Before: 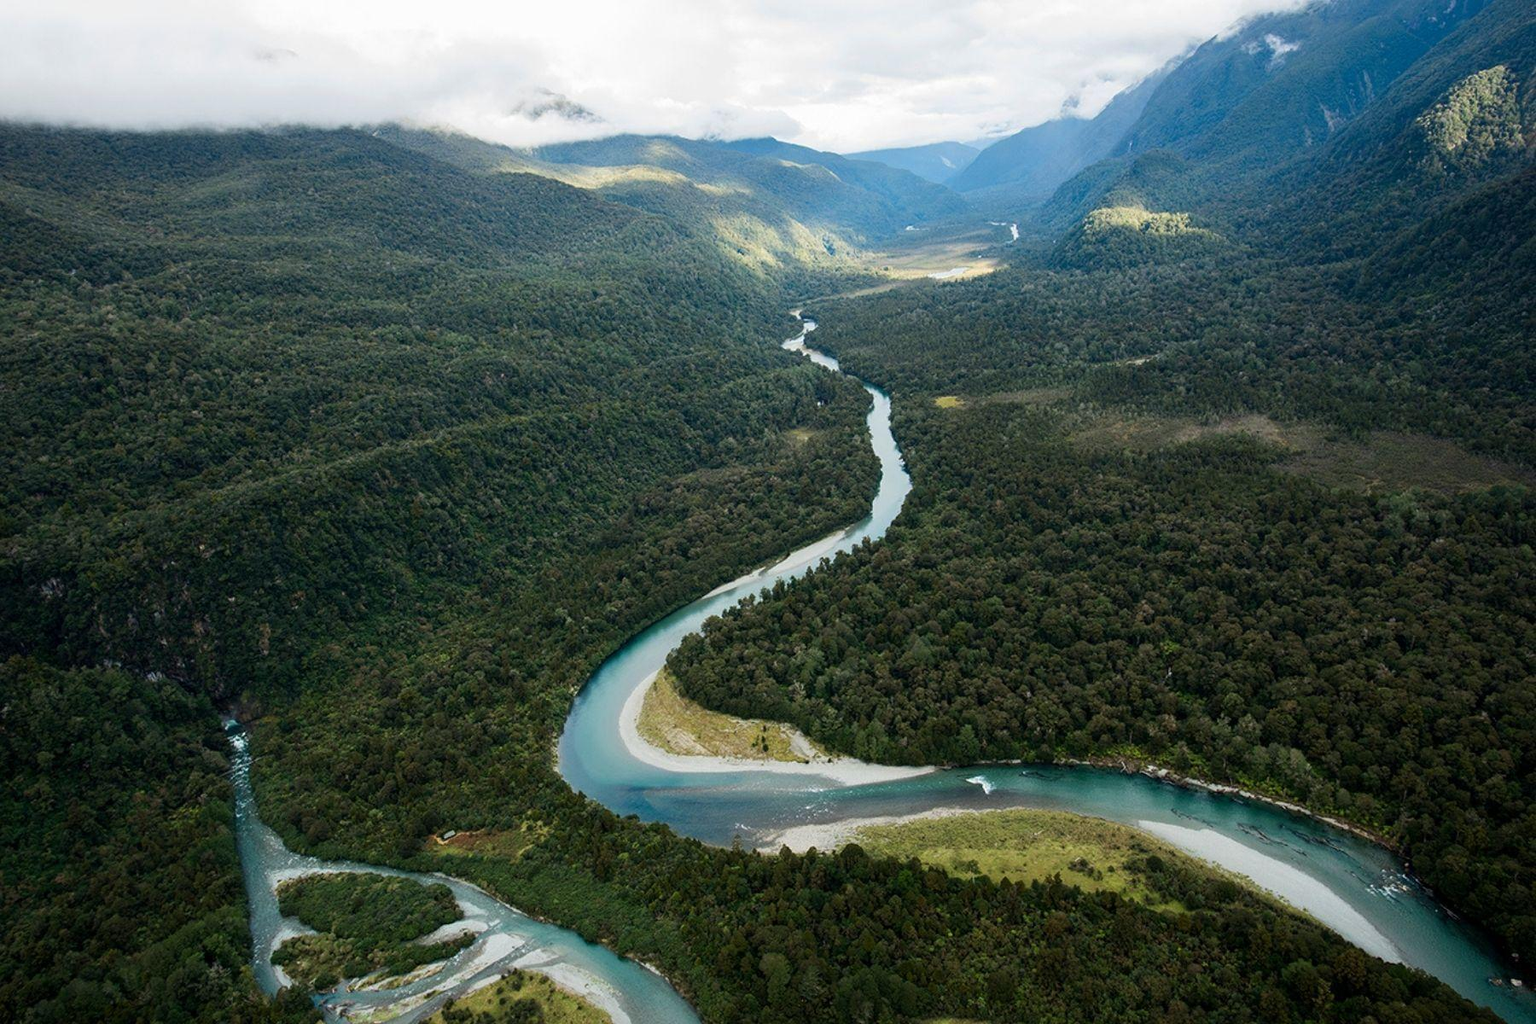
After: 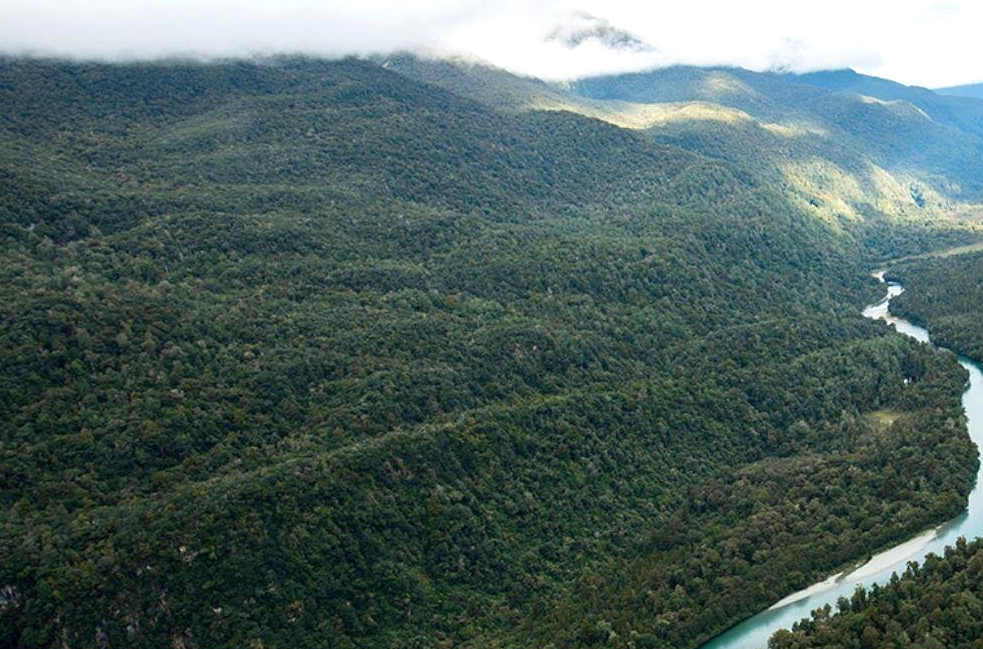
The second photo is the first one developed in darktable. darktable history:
exposure: exposure 0.297 EV, compensate exposure bias true, compensate highlight preservation false
crop and rotate: left 3.053%, top 7.685%, right 42.291%, bottom 38.203%
